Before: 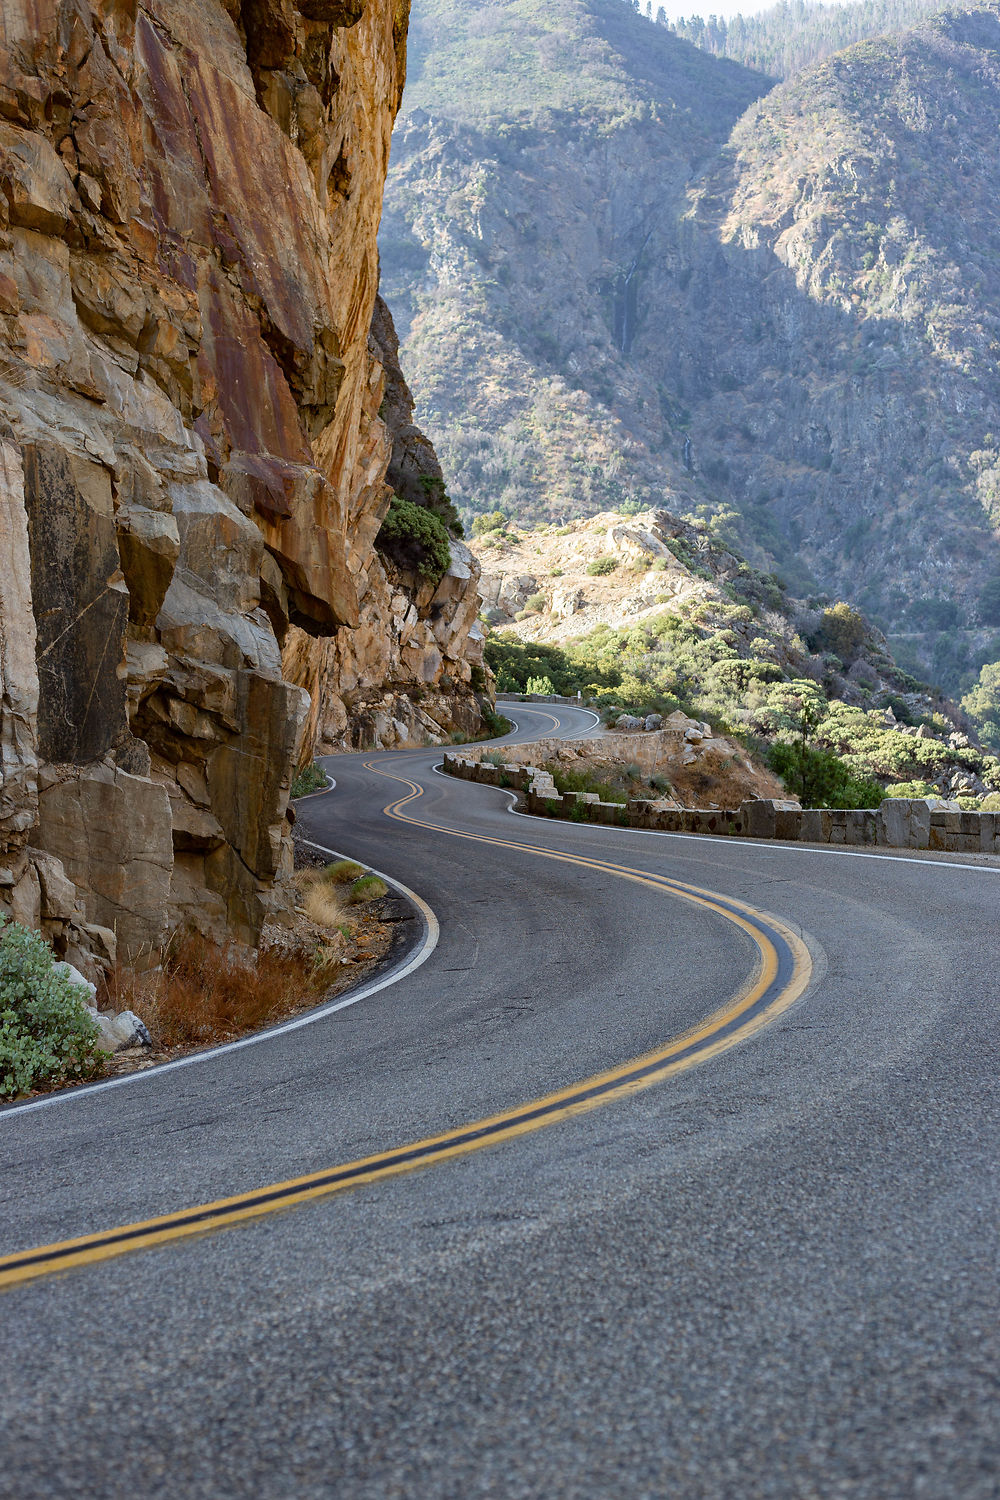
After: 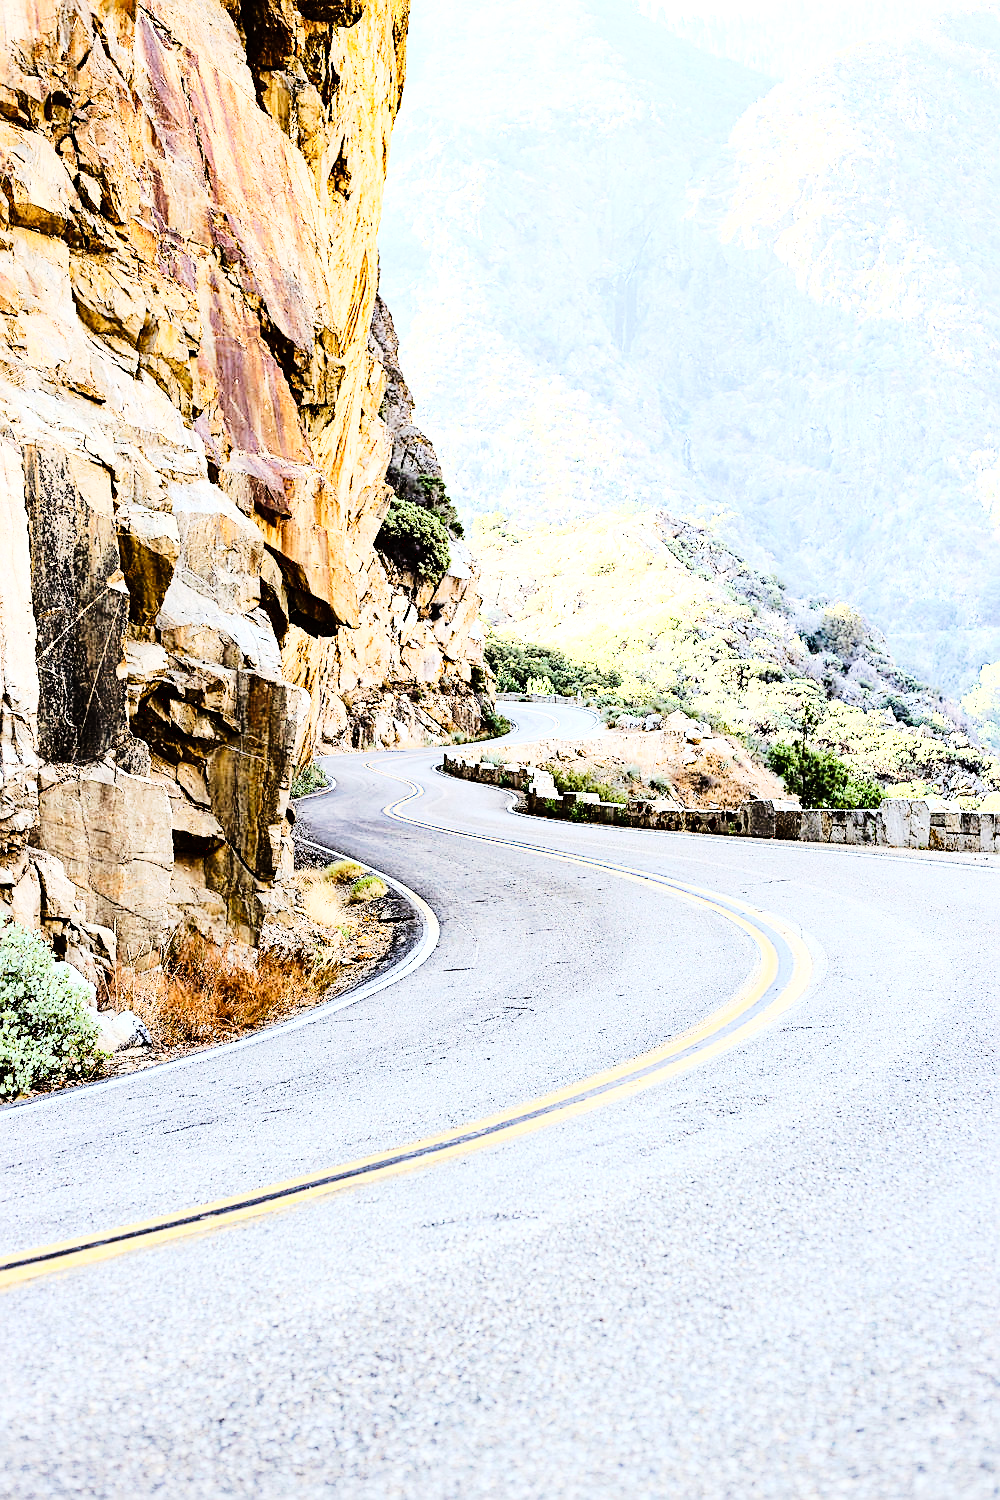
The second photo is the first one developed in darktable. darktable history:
sharpen: on, module defaults
base curve: curves: ch0 [(0, 0) (0, 0) (0.002, 0.001) (0.008, 0.003) (0.019, 0.011) (0.037, 0.037) (0.064, 0.11) (0.102, 0.232) (0.152, 0.379) (0.216, 0.524) (0.296, 0.665) (0.394, 0.789) (0.512, 0.881) (0.651, 0.945) (0.813, 0.986) (1, 1)]
tone curve: curves: ch0 [(0, 0) (0.003, 0.003) (0.011, 0.01) (0.025, 0.023) (0.044, 0.041) (0.069, 0.064) (0.1, 0.094) (0.136, 0.143) (0.177, 0.205) (0.224, 0.281) (0.277, 0.367) (0.335, 0.457) (0.399, 0.542) (0.468, 0.629) (0.543, 0.711) (0.623, 0.788) (0.709, 0.863) (0.801, 0.912) (0.898, 0.955) (1, 1)], preserve colors none
exposure: exposure 0.297 EV, compensate highlight preservation false
tone equalizer: -8 EV -1.1 EV, -7 EV -1.02 EV, -6 EV -0.88 EV, -5 EV -0.542 EV, -3 EV 0.553 EV, -2 EV 0.837 EV, -1 EV 1 EV, +0 EV 1.08 EV
